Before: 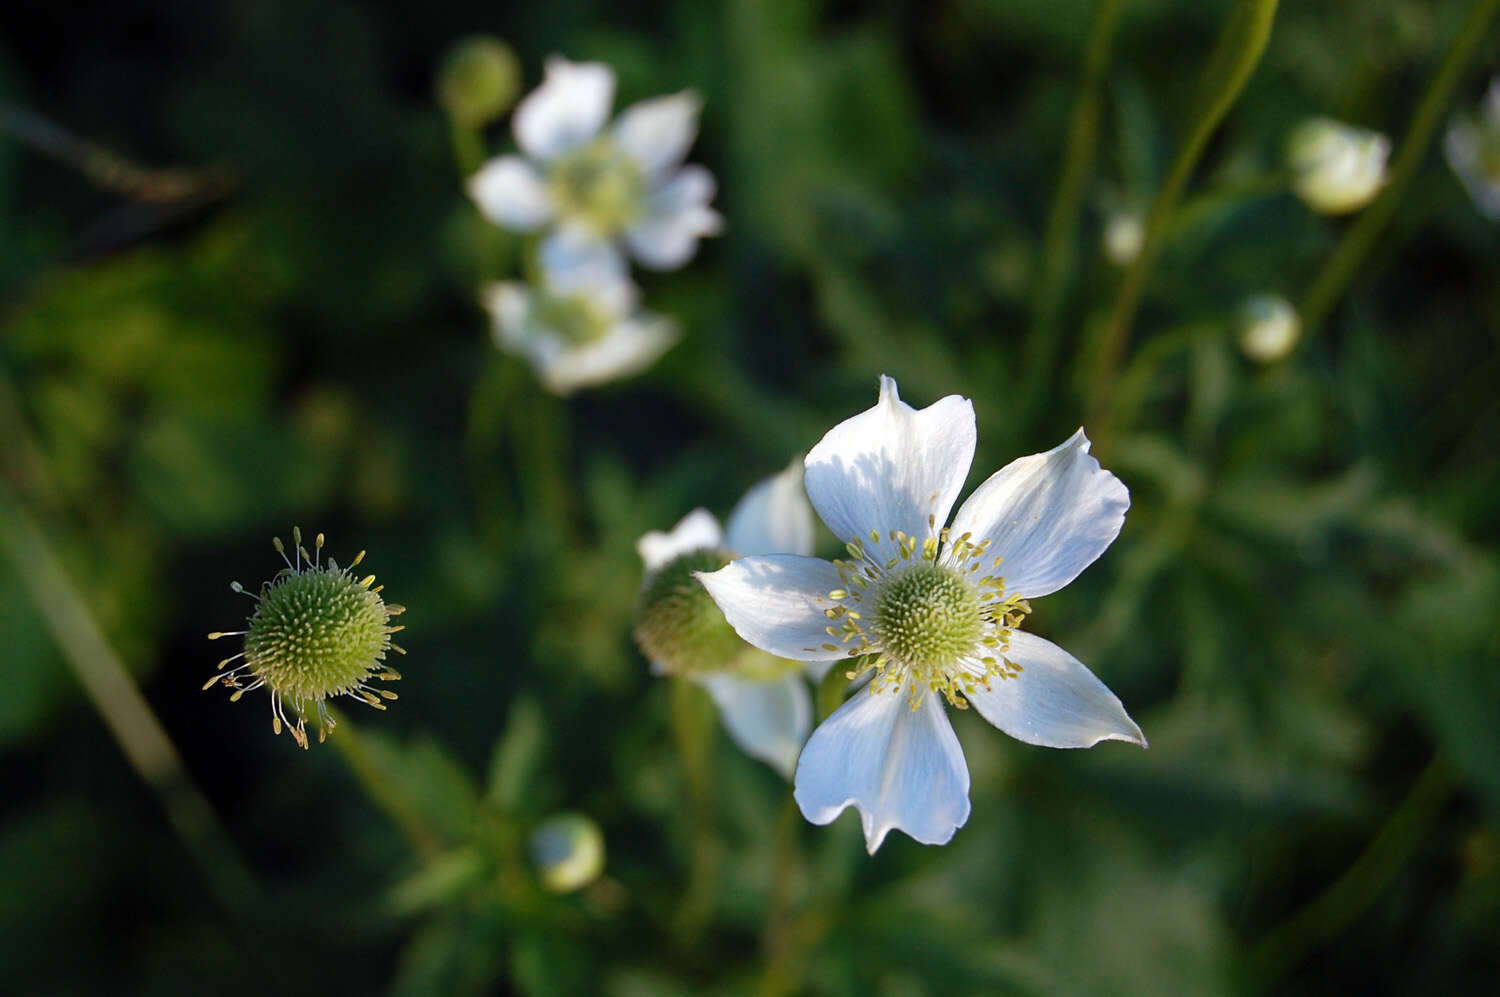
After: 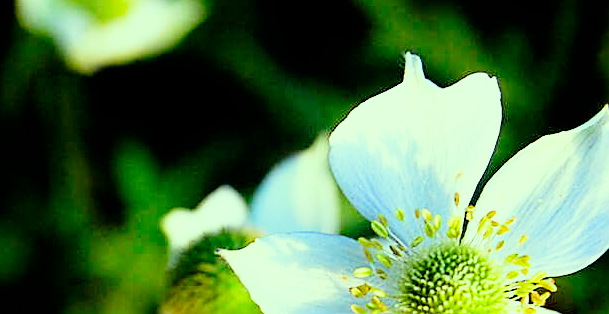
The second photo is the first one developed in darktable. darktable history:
exposure: black level correction 0, exposure 0.498 EV, compensate highlight preservation false
crop: left 31.684%, top 32.319%, right 27.662%, bottom 36.172%
color correction: highlights a* -11.08, highlights b* 9.83, saturation 1.71
contrast brightness saturation: contrast 0.071
sharpen: on, module defaults
filmic rgb: black relative exposure -5.09 EV, white relative exposure 3.99 EV, hardness 2.89, contrast 1.388, highlights saturation mix -30.62%
tone equalizer: -8 EV -0.775 EV, -7 EV -0.704 EV, -6 EV -0.637 EV, -5 EV -0.399 EV, -3 EV 0.386 EV, -2 EV 0.6 EV, -1 EV 0.691 EV, +0 EV 0.733 EV
